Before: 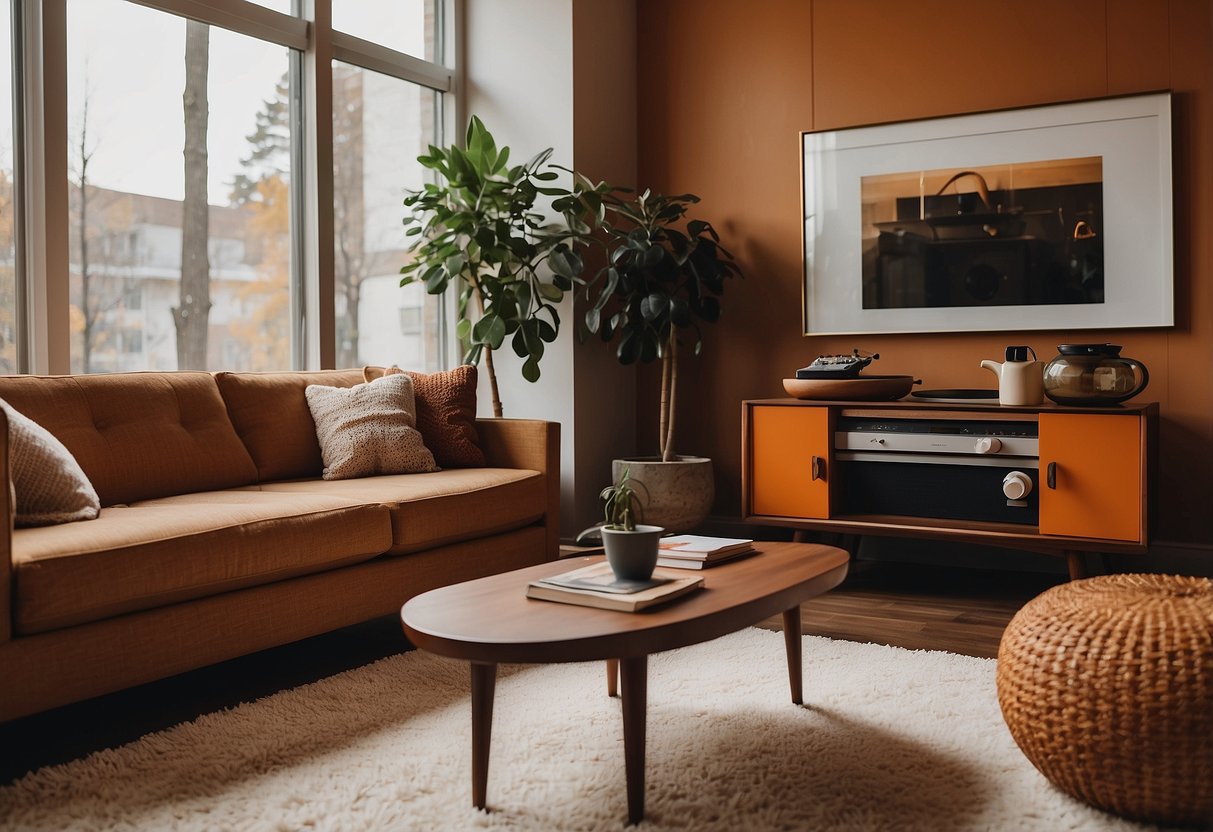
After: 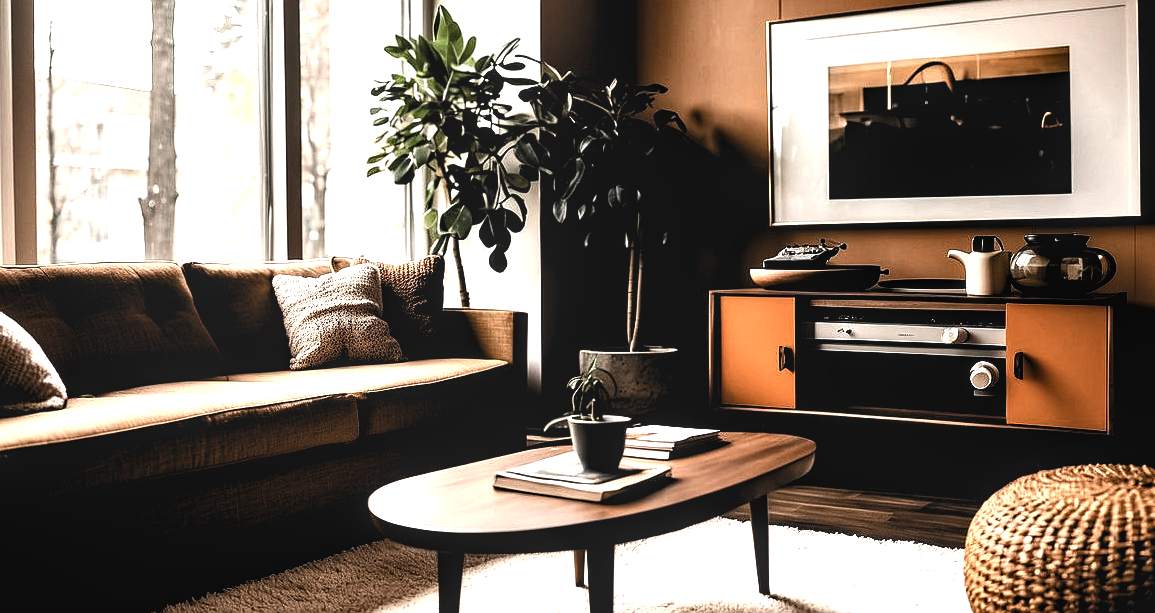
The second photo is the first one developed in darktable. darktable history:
exposure: black level correction 0, exposure 1.106 EV, compensate highlight preservation false
sharpen: radius 1.044
local contrast: on, module defaults
crop and rotate: left 2.776%, top 13.337%, right 1.977%, bottom 12.878%
color balance rgb: highlights gain › chroma 2.044%, highlights gain › hue 63.23°, perceptual saturation grading › global saturation 0.084%, perceptual saturation grading › highlights -16.715%, perceptual saturation grading › mid-tones 33.792%, perceptual saturation grading › shadows 50.302%, perceptual brilliance grading › highlights 3.19%, perceptual brilliance grading › mid-tones -17.322%, perceptual brilliance grading › shadows -41.095%
color correction: highlights b* -0.025, saturation 0.827
levels: levels [0.182, 0.542, 0.902]
